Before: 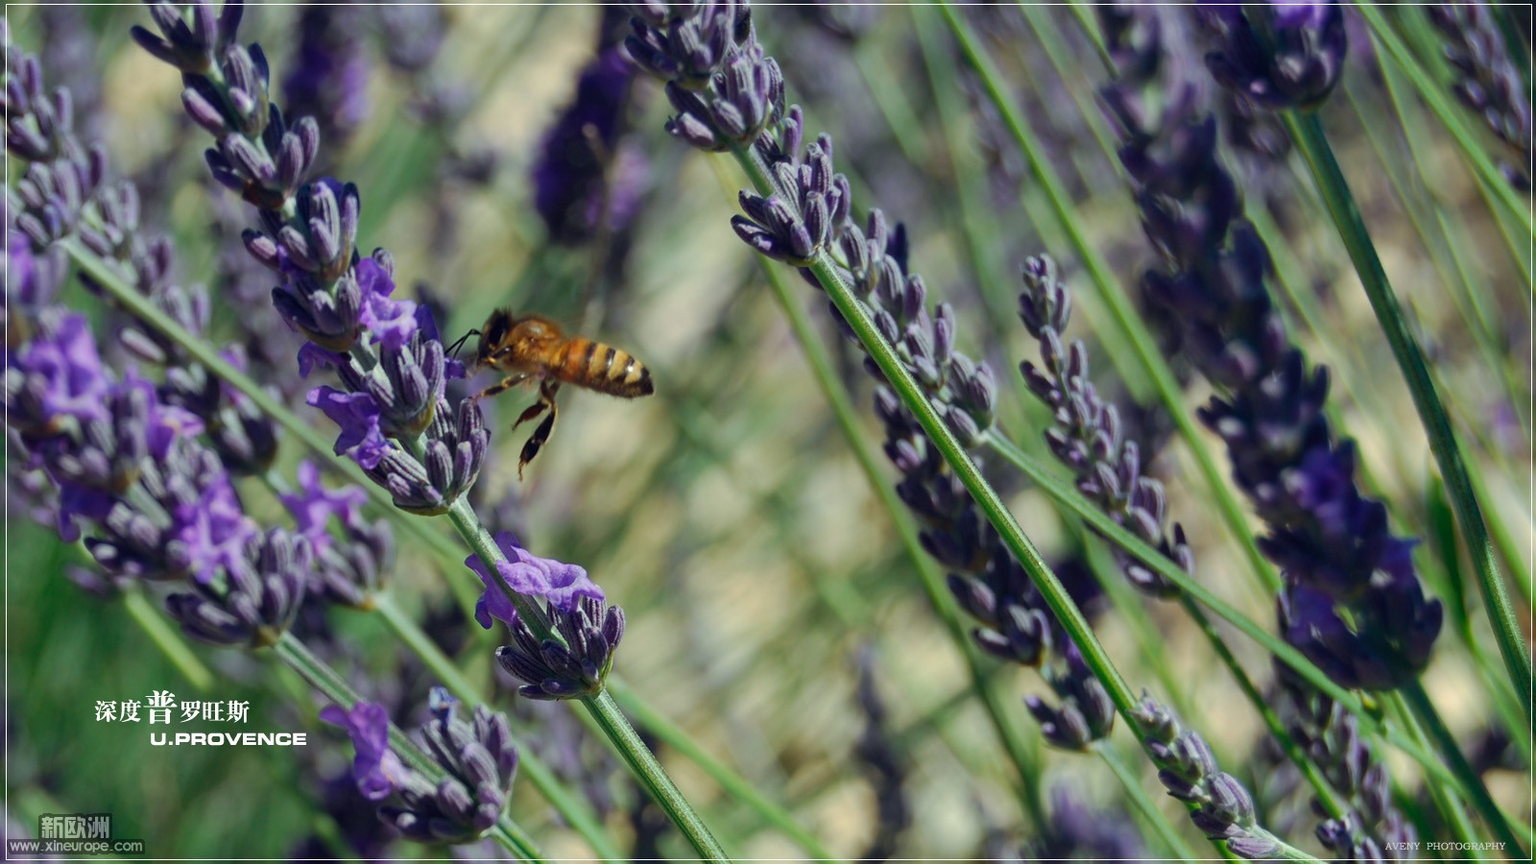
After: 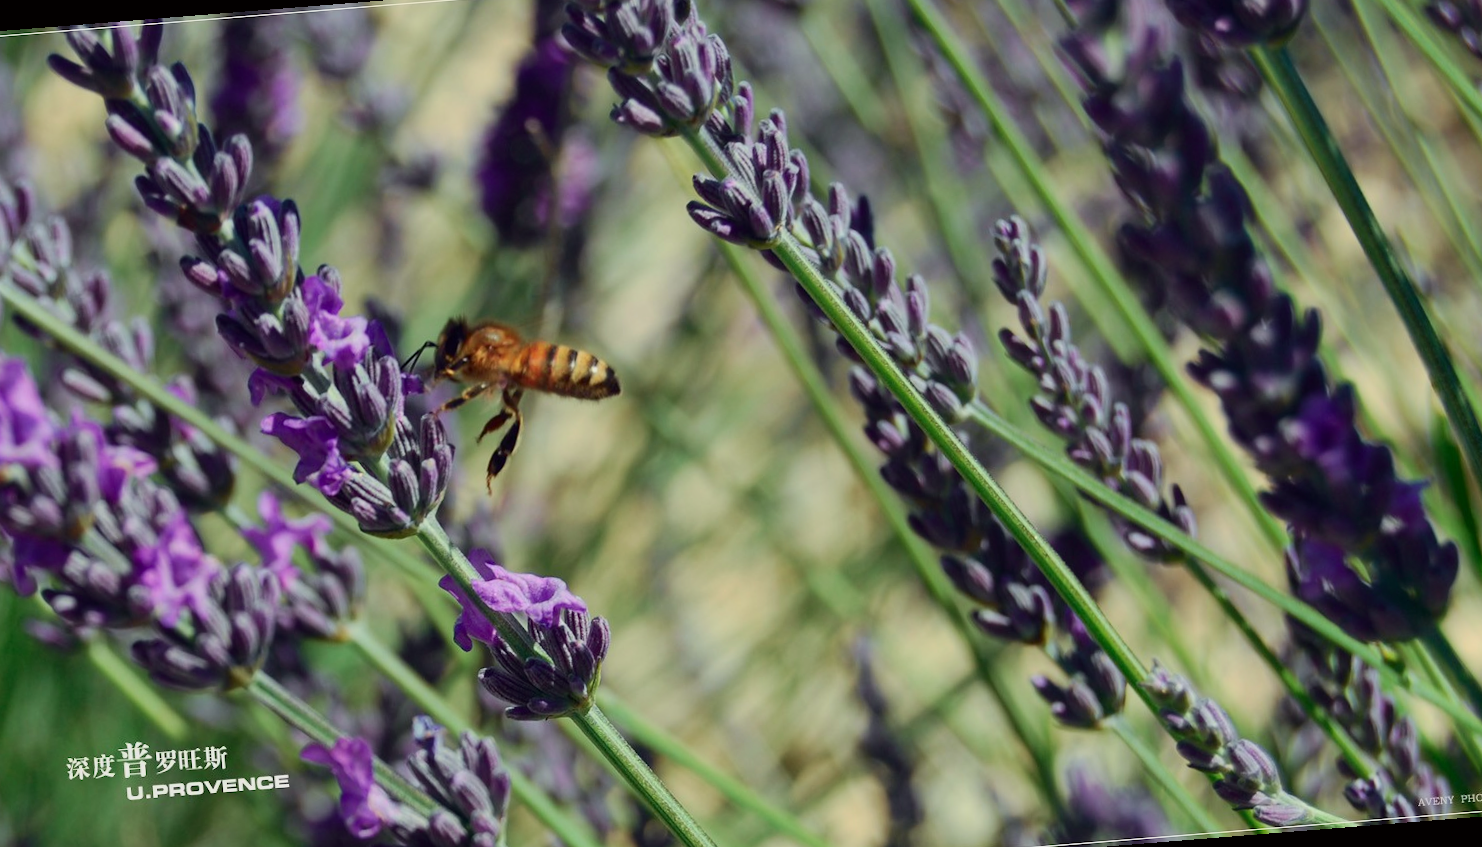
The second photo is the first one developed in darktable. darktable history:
tone curve: curves: ch0 [(0, 0) (0.091, 0.074) (0.184, 0.168) (0.491, 0.519) (0.748, 0.765) (1, 0.919)]; ch1 [(0, 0) (0.179, 0.173) (0.322, 0.32) (0.424, 0.424) (0.502, 0.504) (0.56, 0.578) (0.631, 0.667) (0.777, 0.806) (1, 1)]; ch2 [(0, 0) (0.434, 0.447) (0.483, 0.487) (0.547, 0.564) (0.676, 0.673) (1, 1)], color space Lab, independent channels, preserve colors none
rotate and perspective: rotation -4.57°, crop left 0.054, crop right 0.944, crop top 0.087, crop bottom 0.914
